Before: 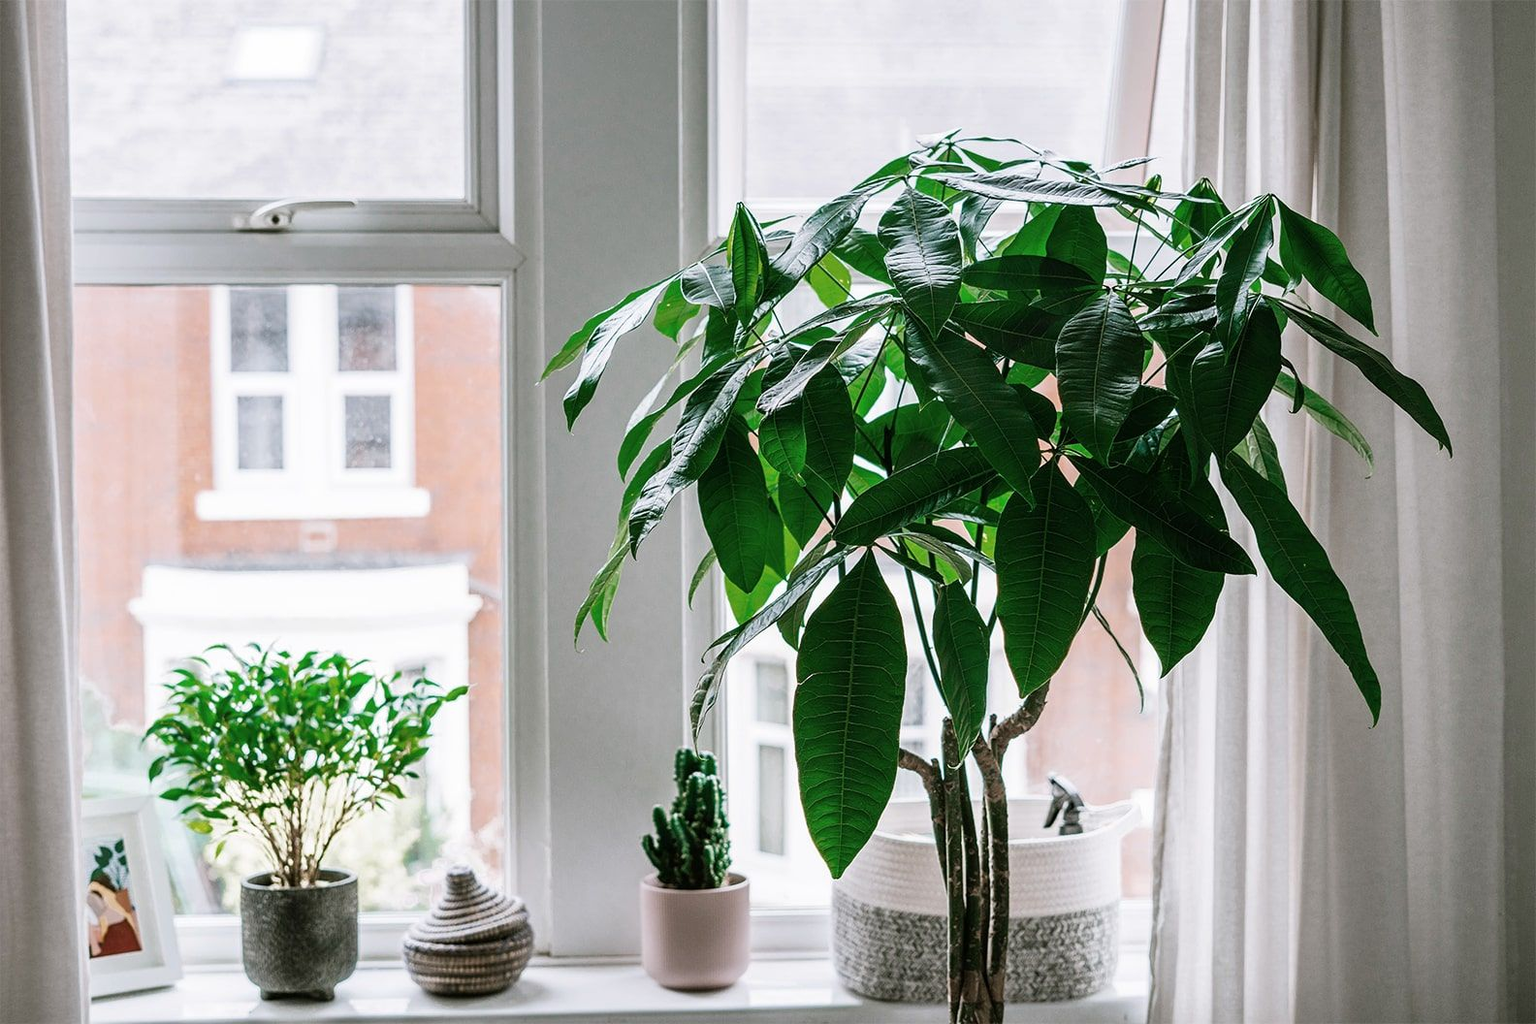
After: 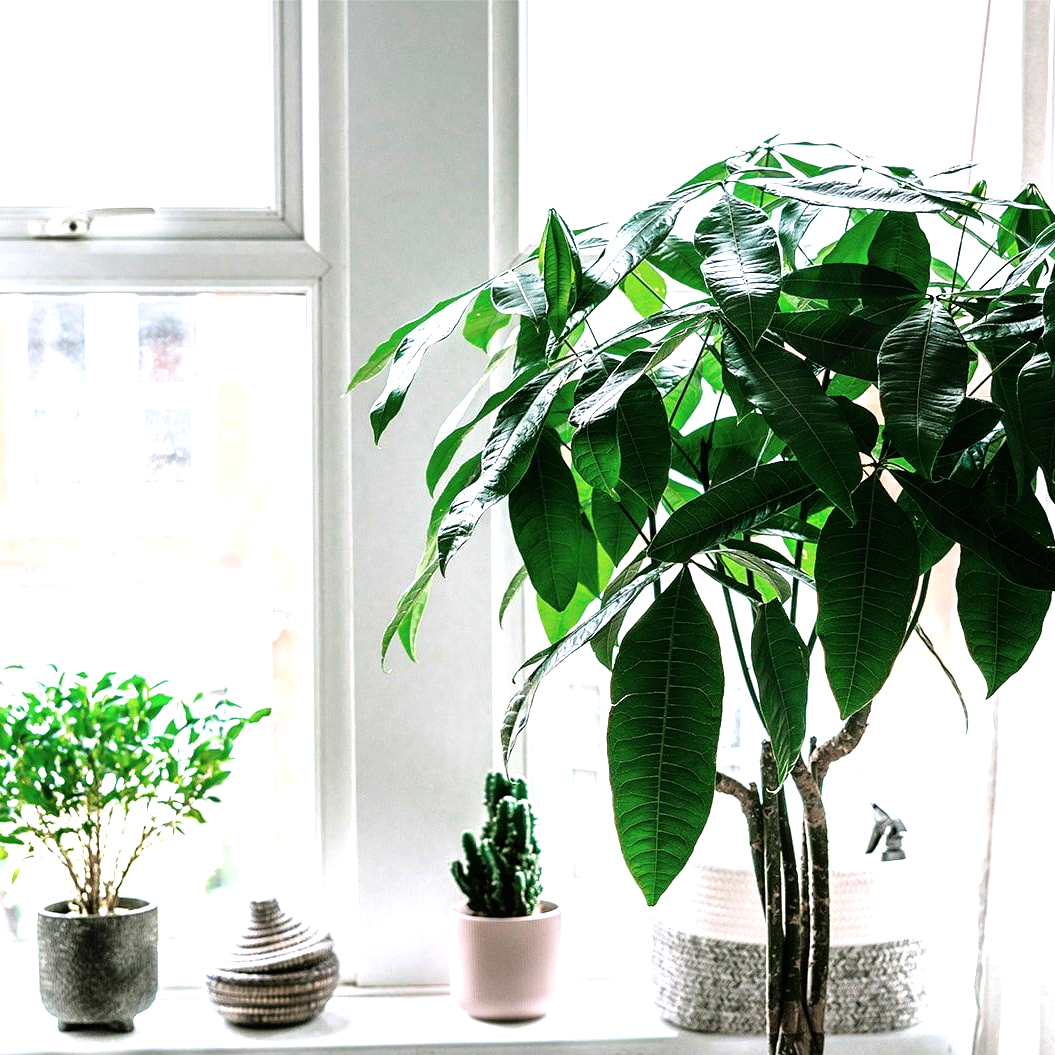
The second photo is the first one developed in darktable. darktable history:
tone equalizer: -8 EV -1.1 EV, -7 EV -0.978 EV, -6 EV -0.828 EV, -5 EV -0.616 EV, -3 EV 0.595 EV, -2 EV 0.896 EV, -1 EV 1.01 EV, +0 EV 1.06 EV
crop and rotate: left 13.371%, right 19.969%
